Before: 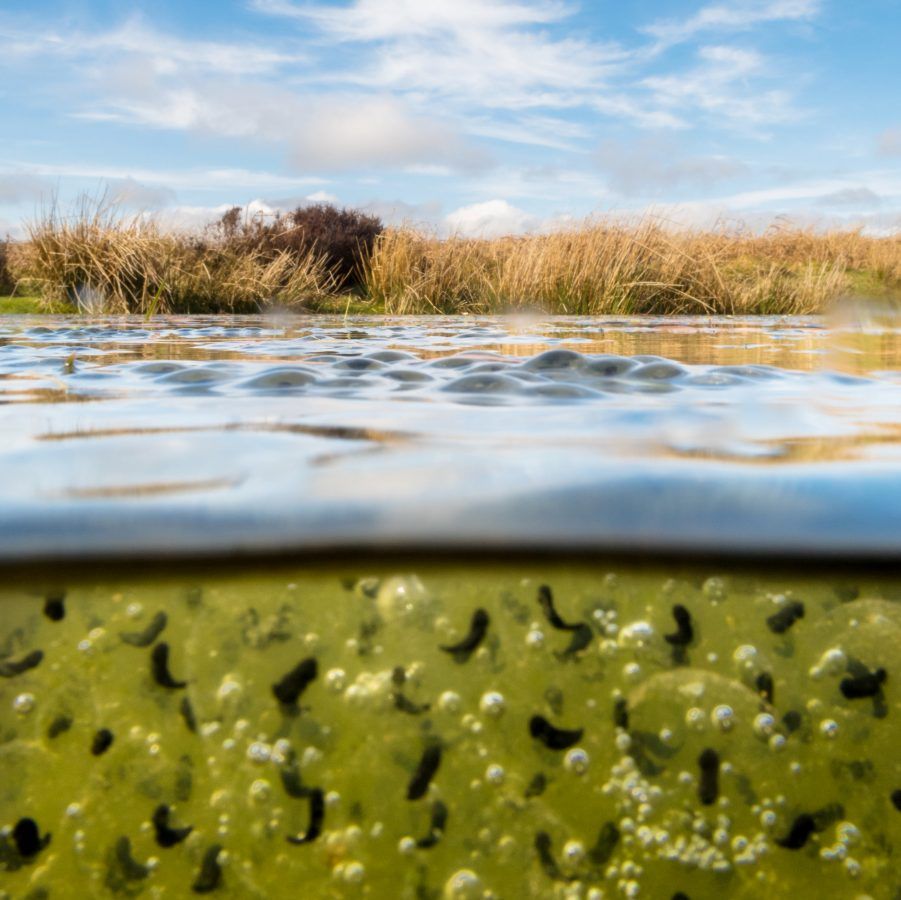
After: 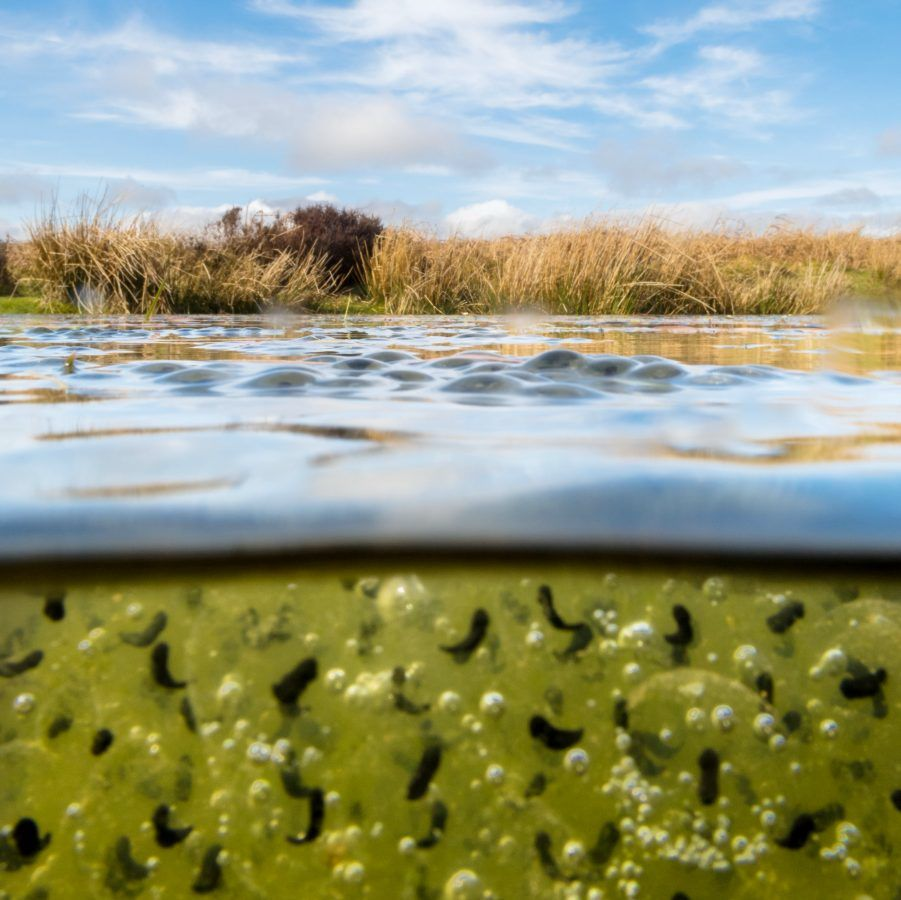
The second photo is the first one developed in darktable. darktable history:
tone equalizer: on, module defaults
white balance: red 0.982, blue 1.018
